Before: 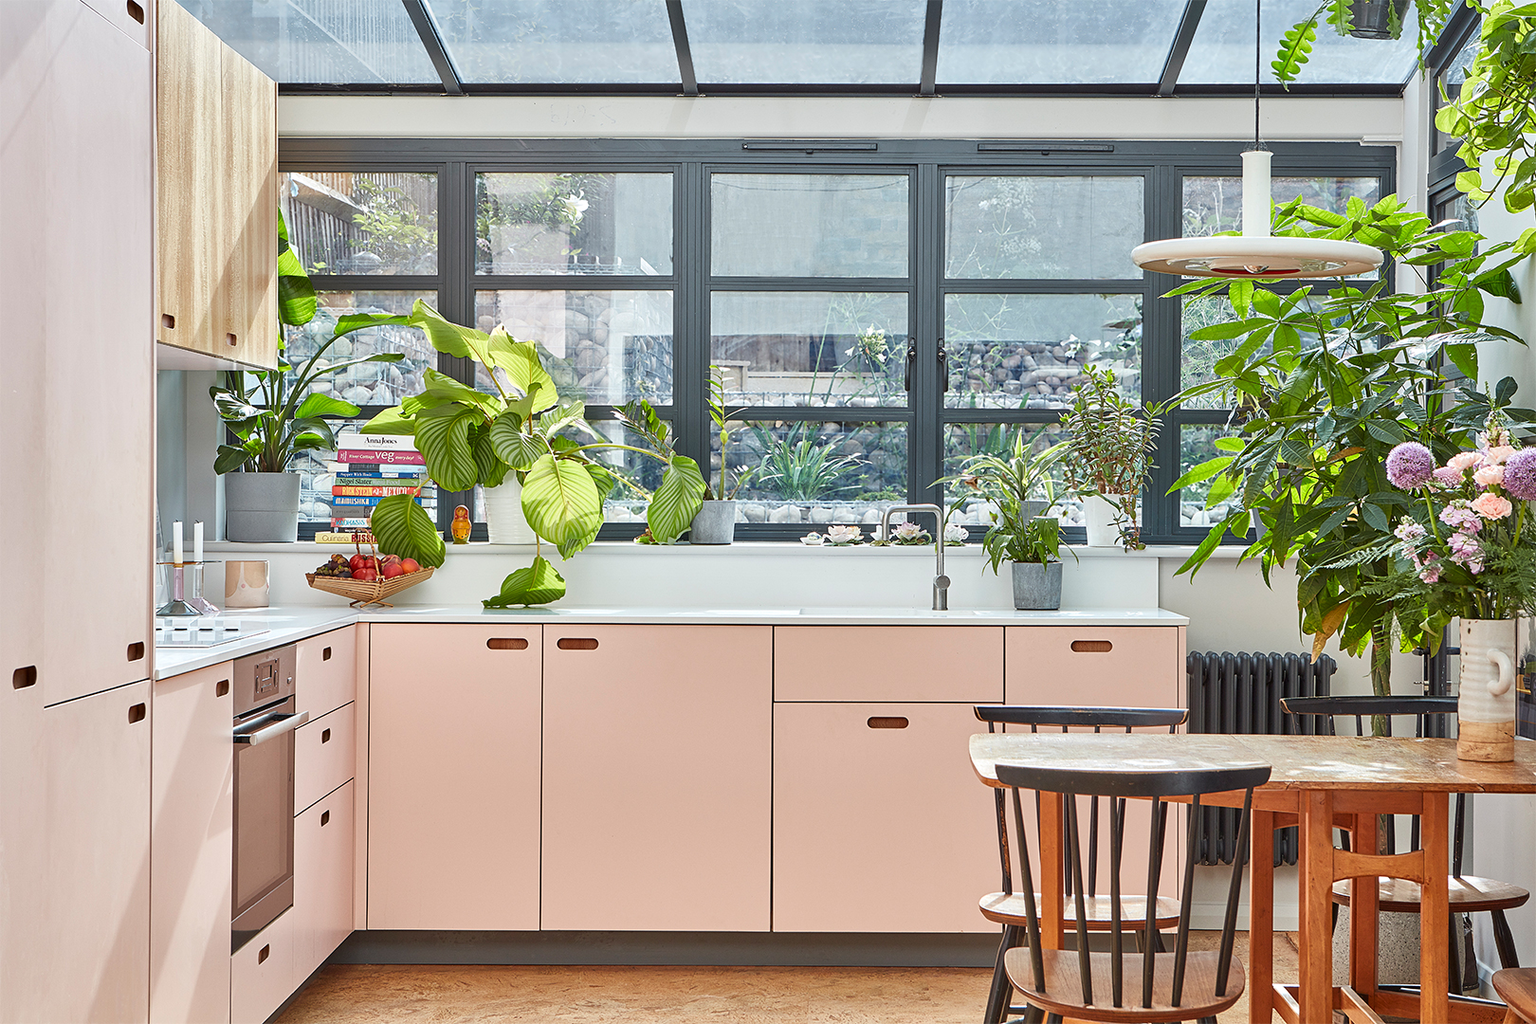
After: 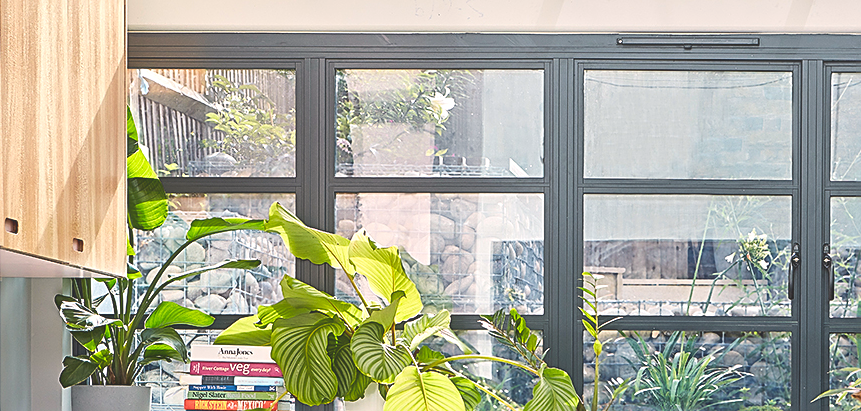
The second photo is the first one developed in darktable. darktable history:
sharpen: on, module defaults
crop: left 10.26%, top 10.505%, right 36.534%, bottom 51.408%
local contrast: detail 72%
tone equalizer: on, module defaults
color balance rgb: shadows lift › luminance -20.005%, highlights gain › chroma 2.043%, highlights gain › hue 46.6°, perceptual saturation grading › global saturation 0.283%, perceptual brilliance grading › highlights 20.565%, perceptual brilliance grading › mid-tones 20.359%, perceptual brilliance grading › shadows -19.606%, global vibrance 15.948%, saturation formula JzAzBz (2021)
